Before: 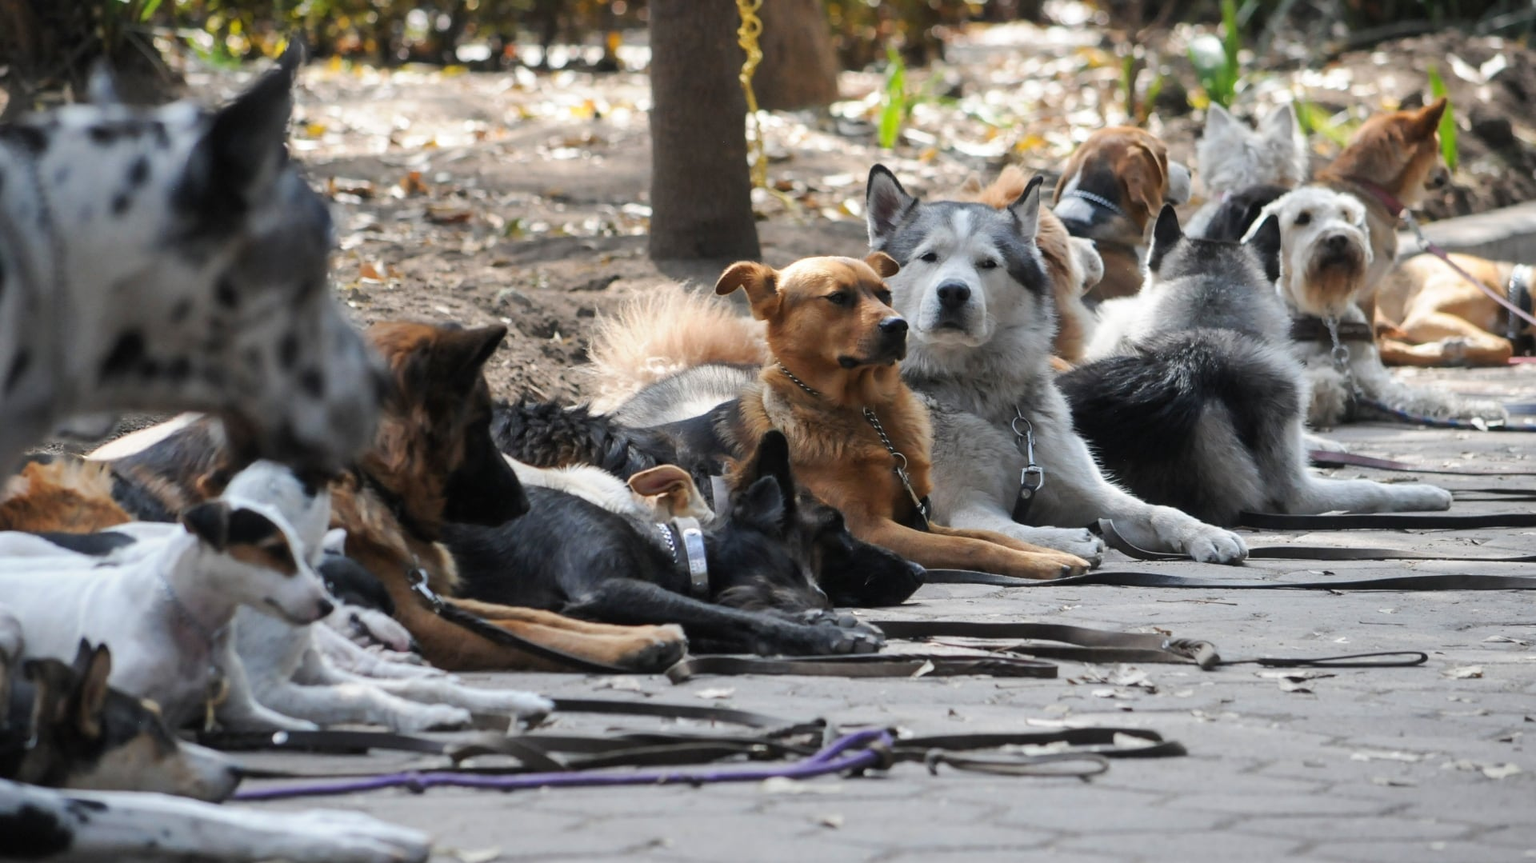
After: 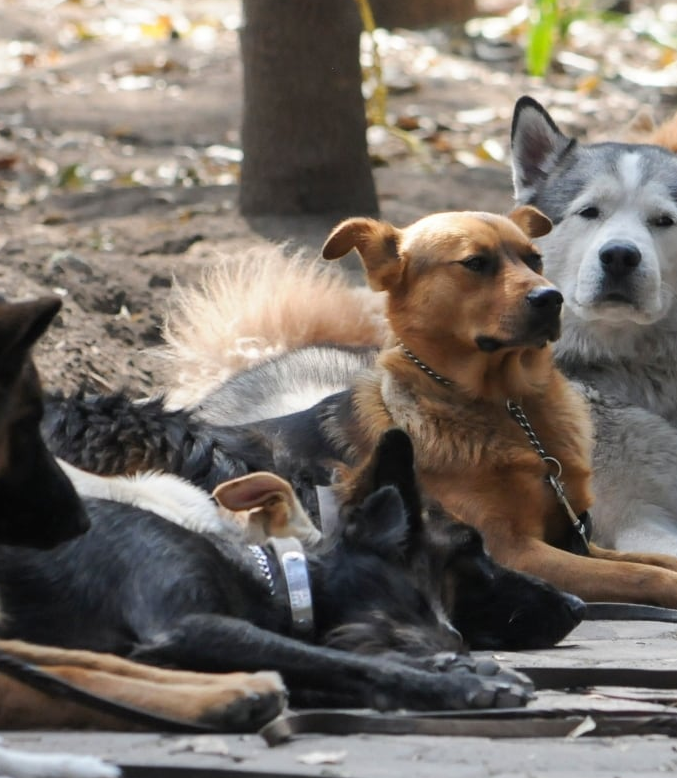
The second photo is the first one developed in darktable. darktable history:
crop and rotate: left 29.827%, top 10.171%, right 34.908%, bottom 17.713%
